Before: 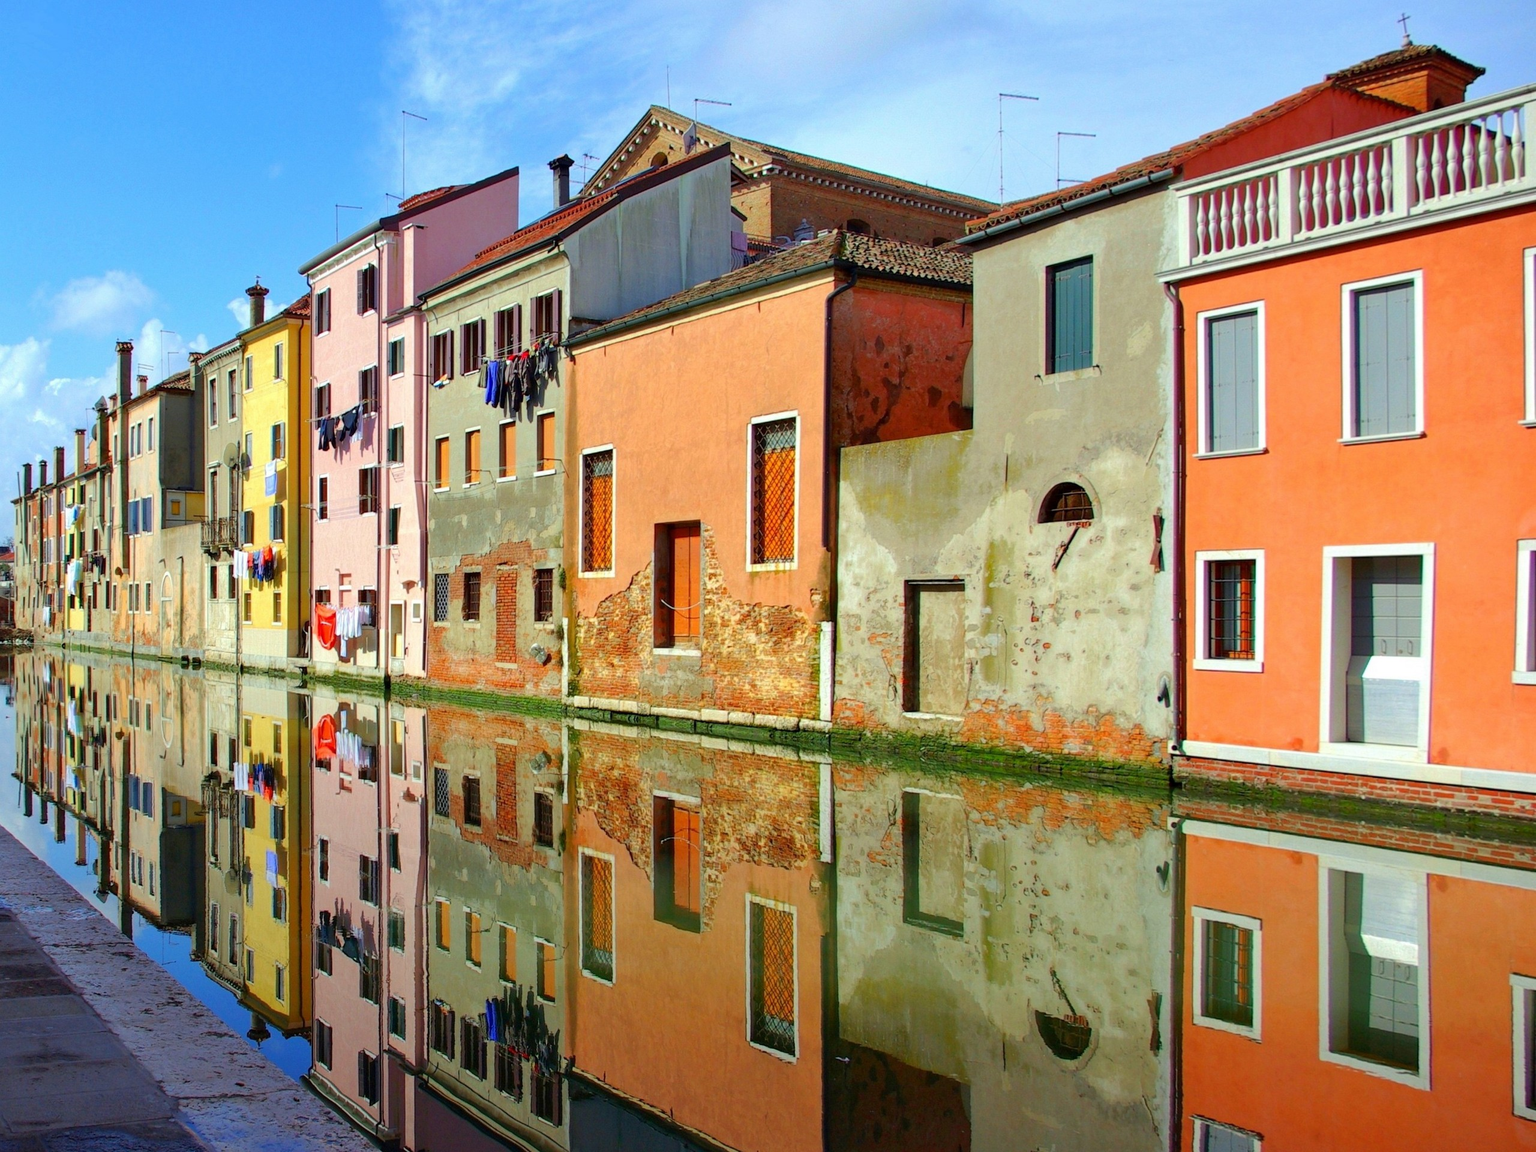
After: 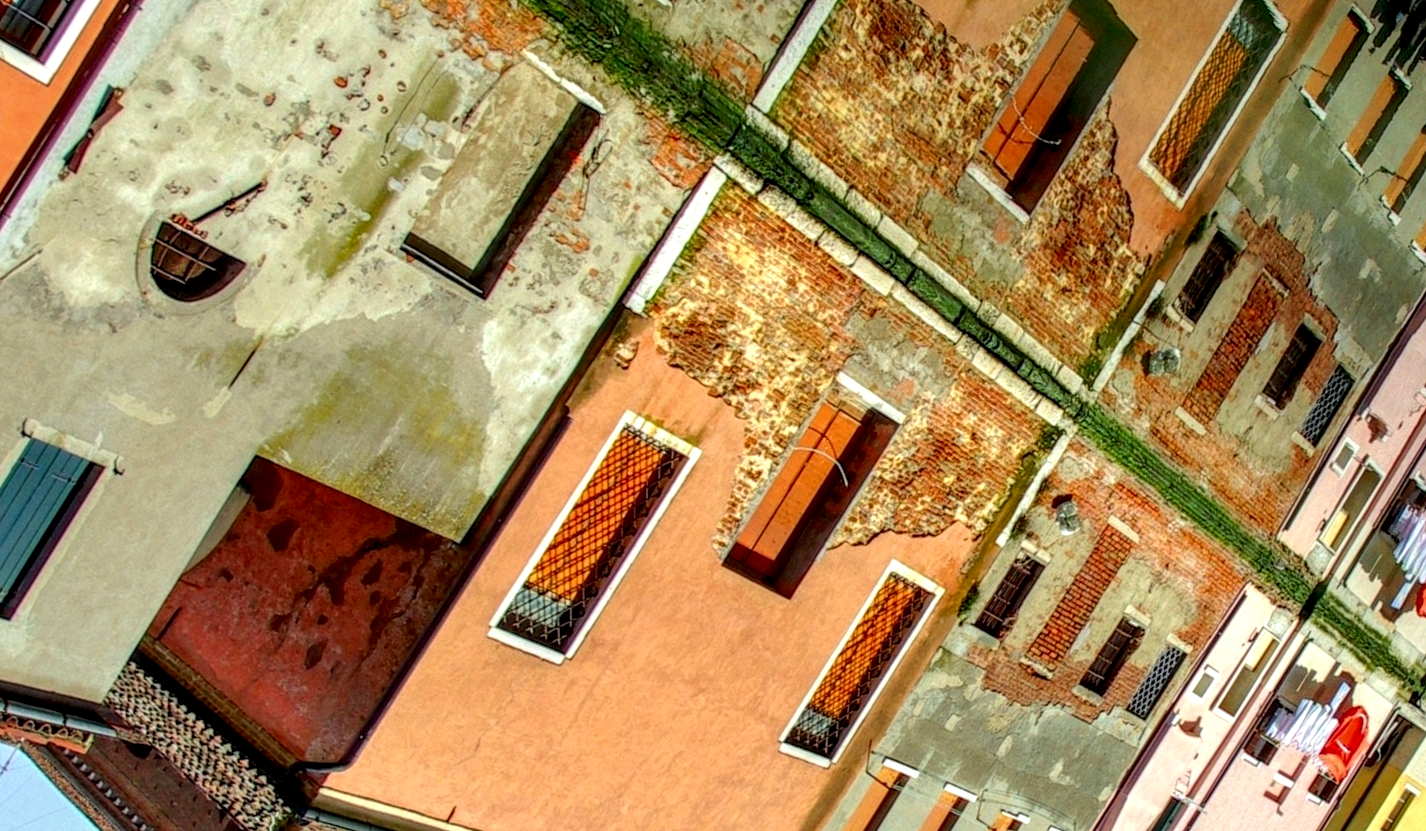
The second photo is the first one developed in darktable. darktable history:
local contrast: highlights 2%, shadows 2%, detail 182%
crop and rotate: angle 148.22°, left 9.09%, top 15.607%, right 4.4%, bottom 17.144%
